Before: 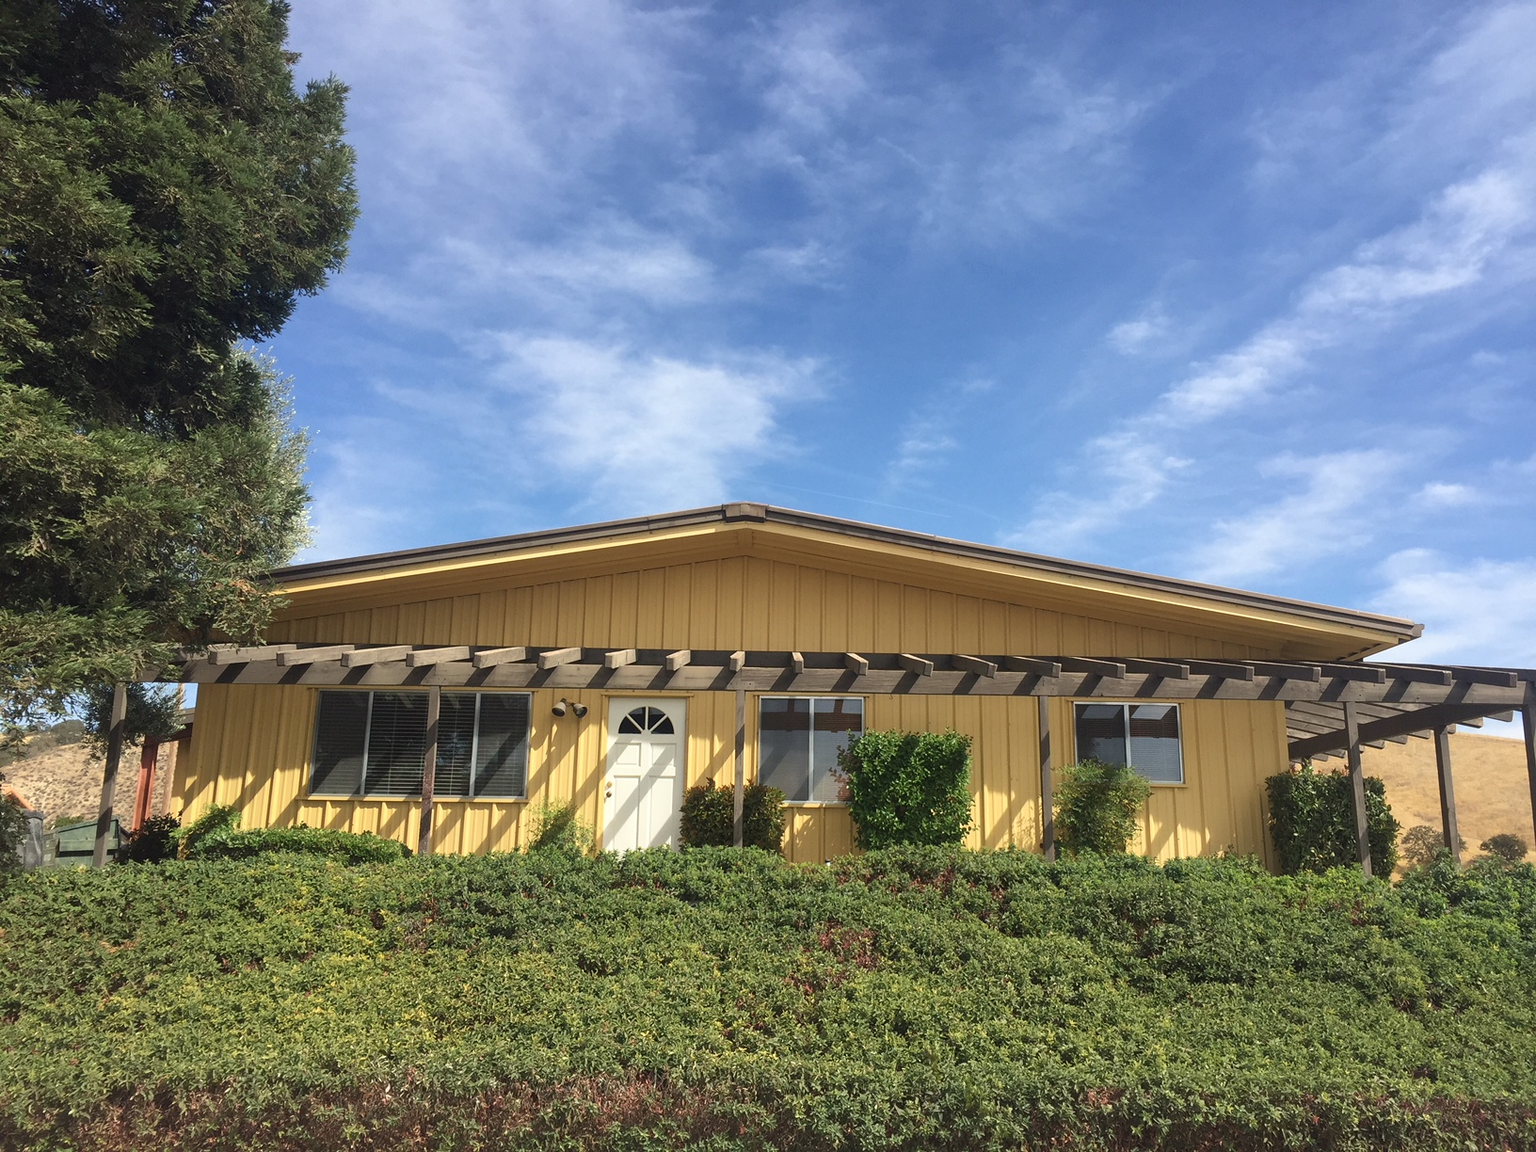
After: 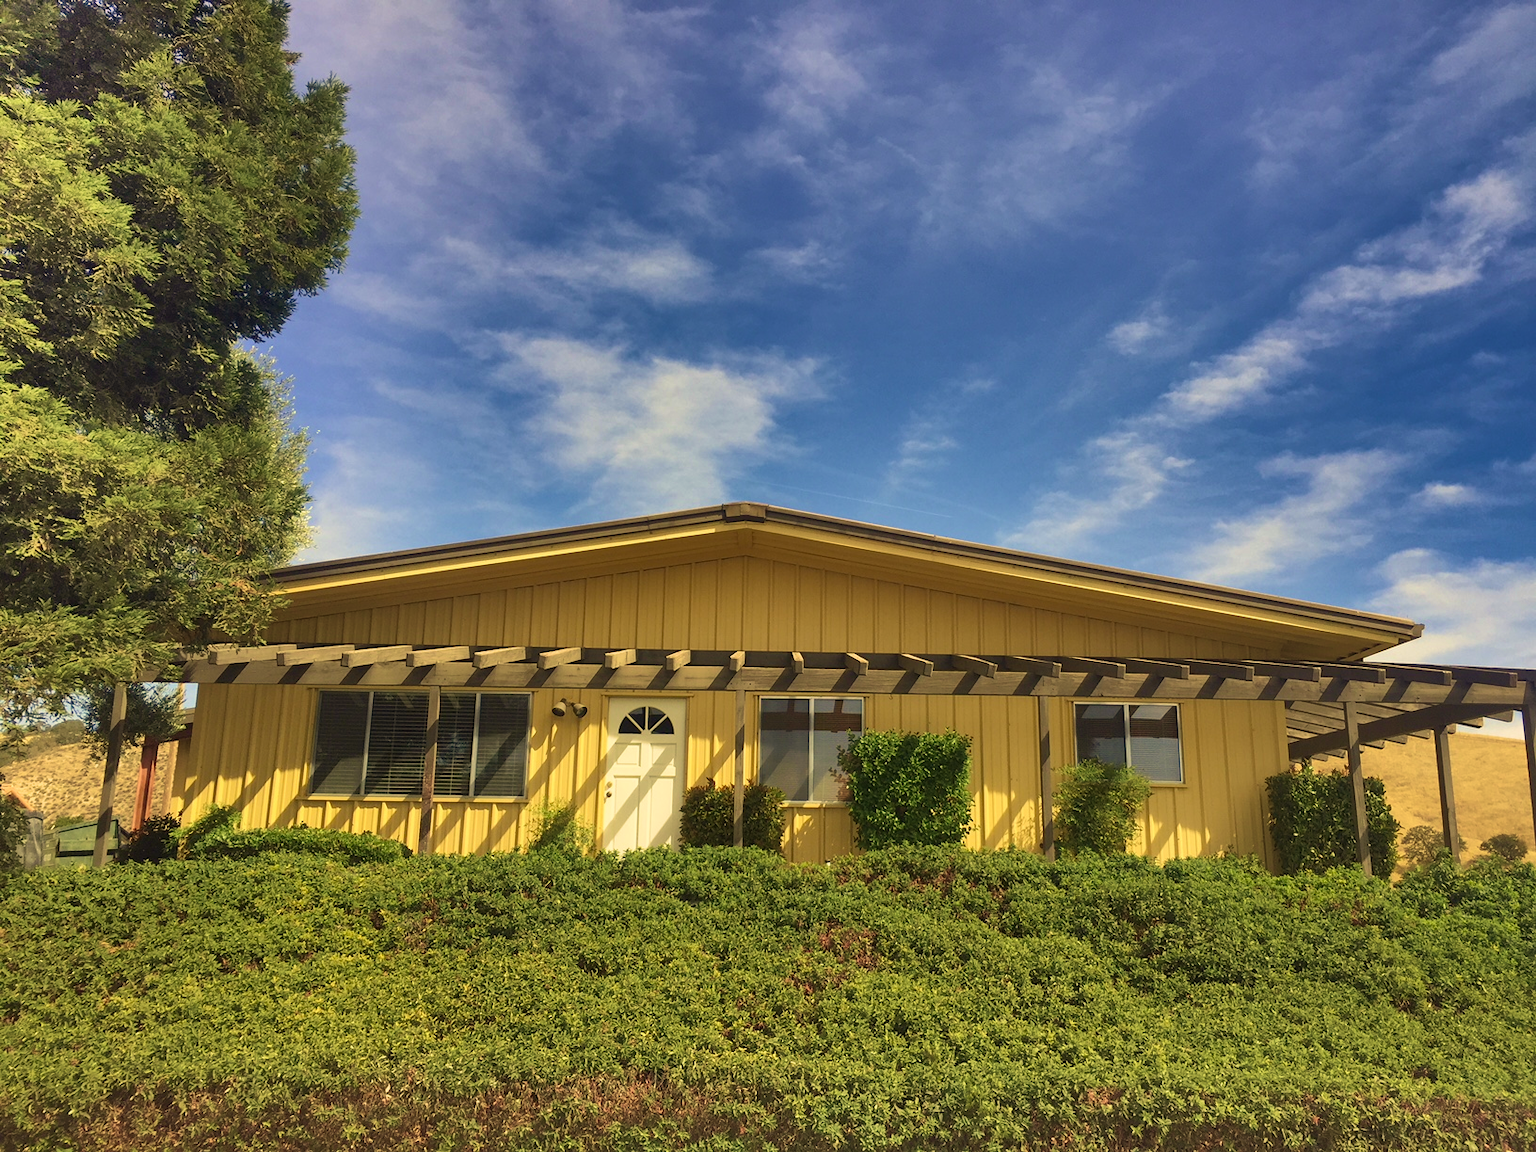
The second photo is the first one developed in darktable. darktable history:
color correction: highlights a* 2.72, highlights b* 22.8
shadows and highlights: radius 123.98, shadows 100, white point adjustment -3, highlights -100, highlights color adjustment 89.84%, soften with gaussian
velvia: strength 45%
